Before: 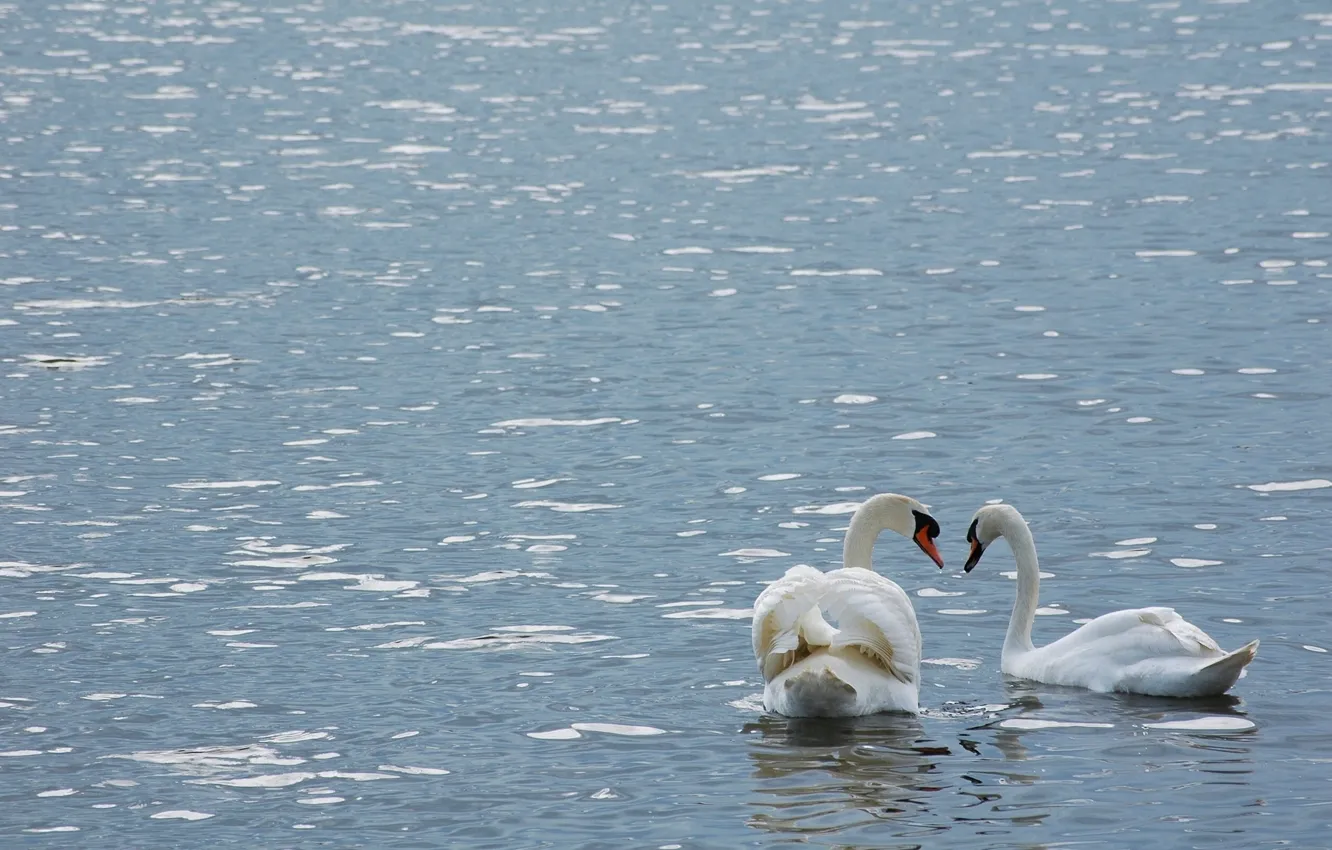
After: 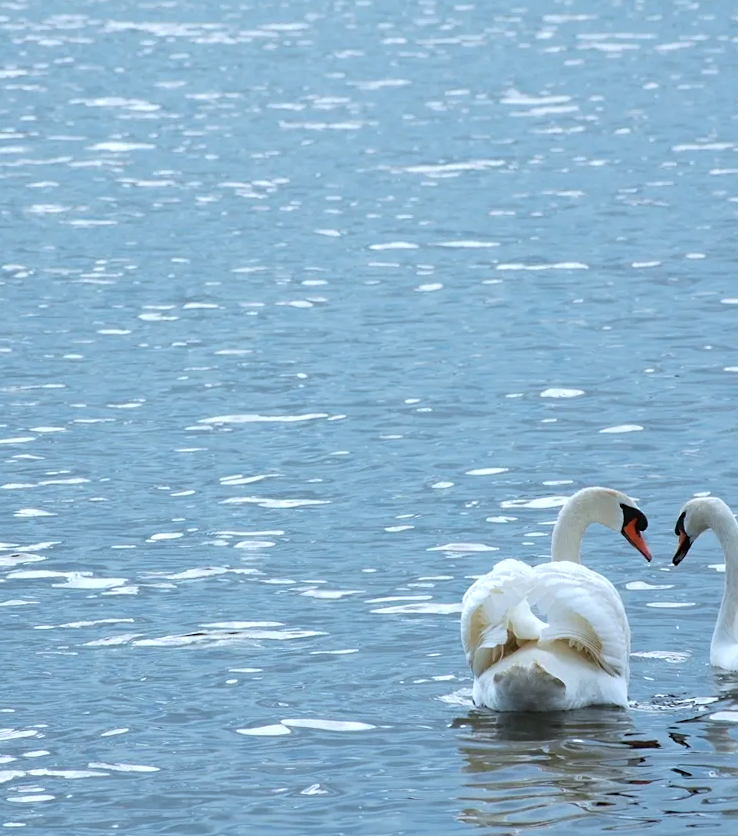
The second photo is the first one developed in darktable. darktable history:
rotate and perspective: rotation -0.45°, automatic cropping original format, crop left 0.008, crop right 0.992, crop top 0.012, crop bottom 0.988
sharpen: radius 5.325, amount 0.312, threshold 26.433
color correction: highlights a* -4.18, highlights b* -10.81
exposure: exposure 0.376 EV, compensate highlight preservation false
crop: left 21.674%, right 22.086%
